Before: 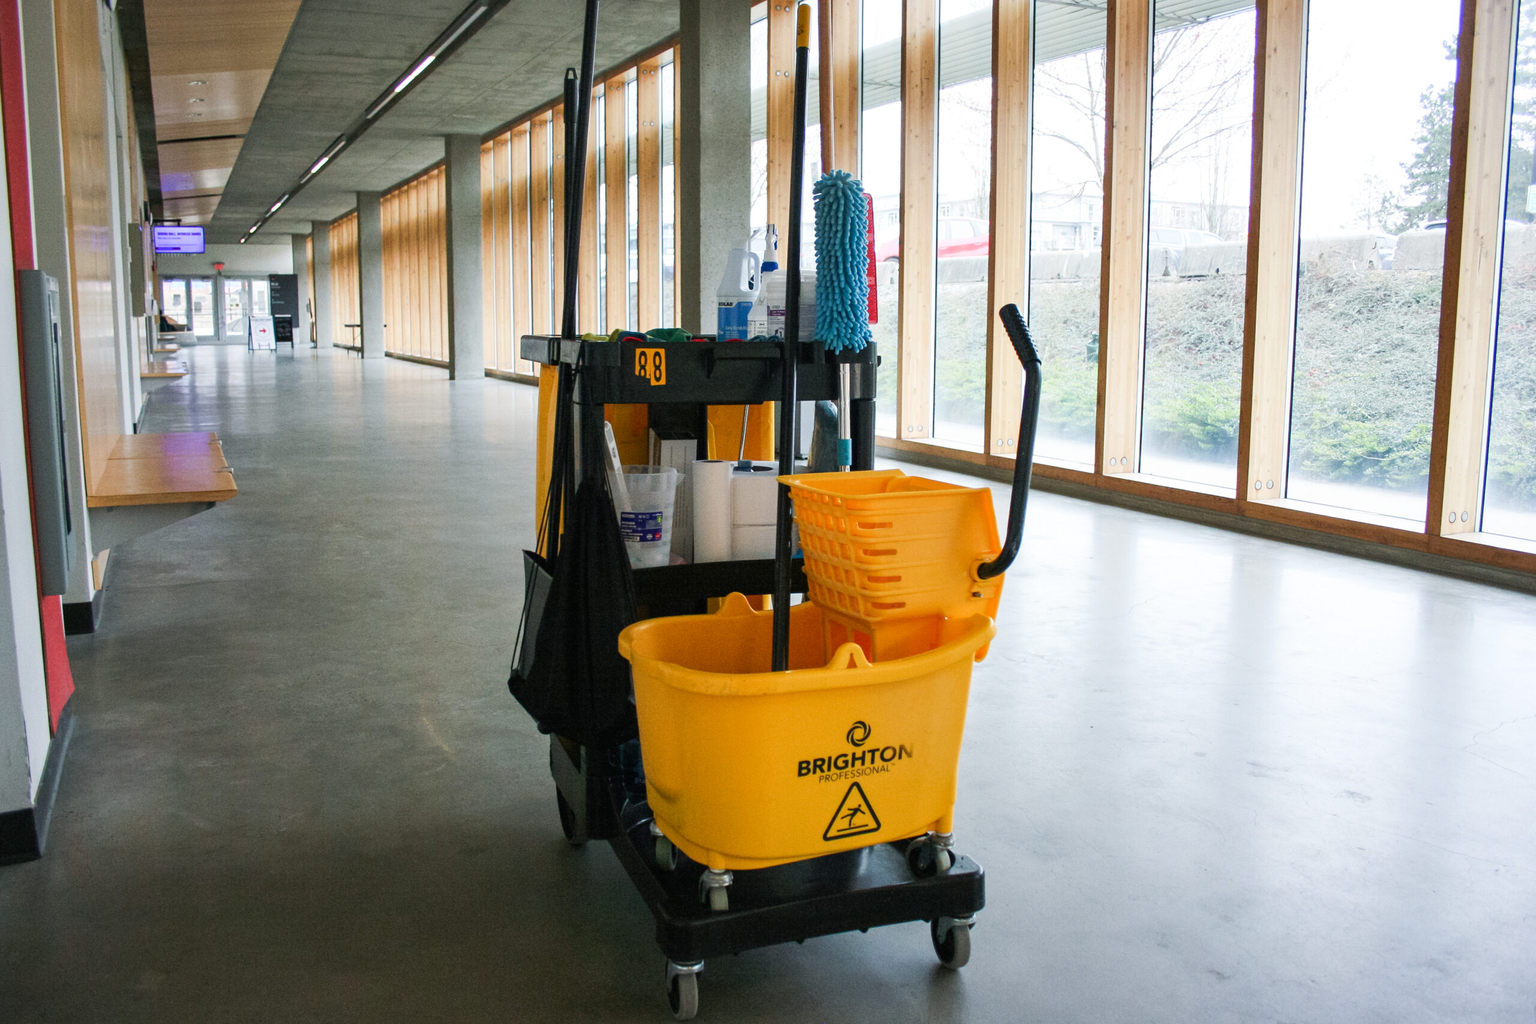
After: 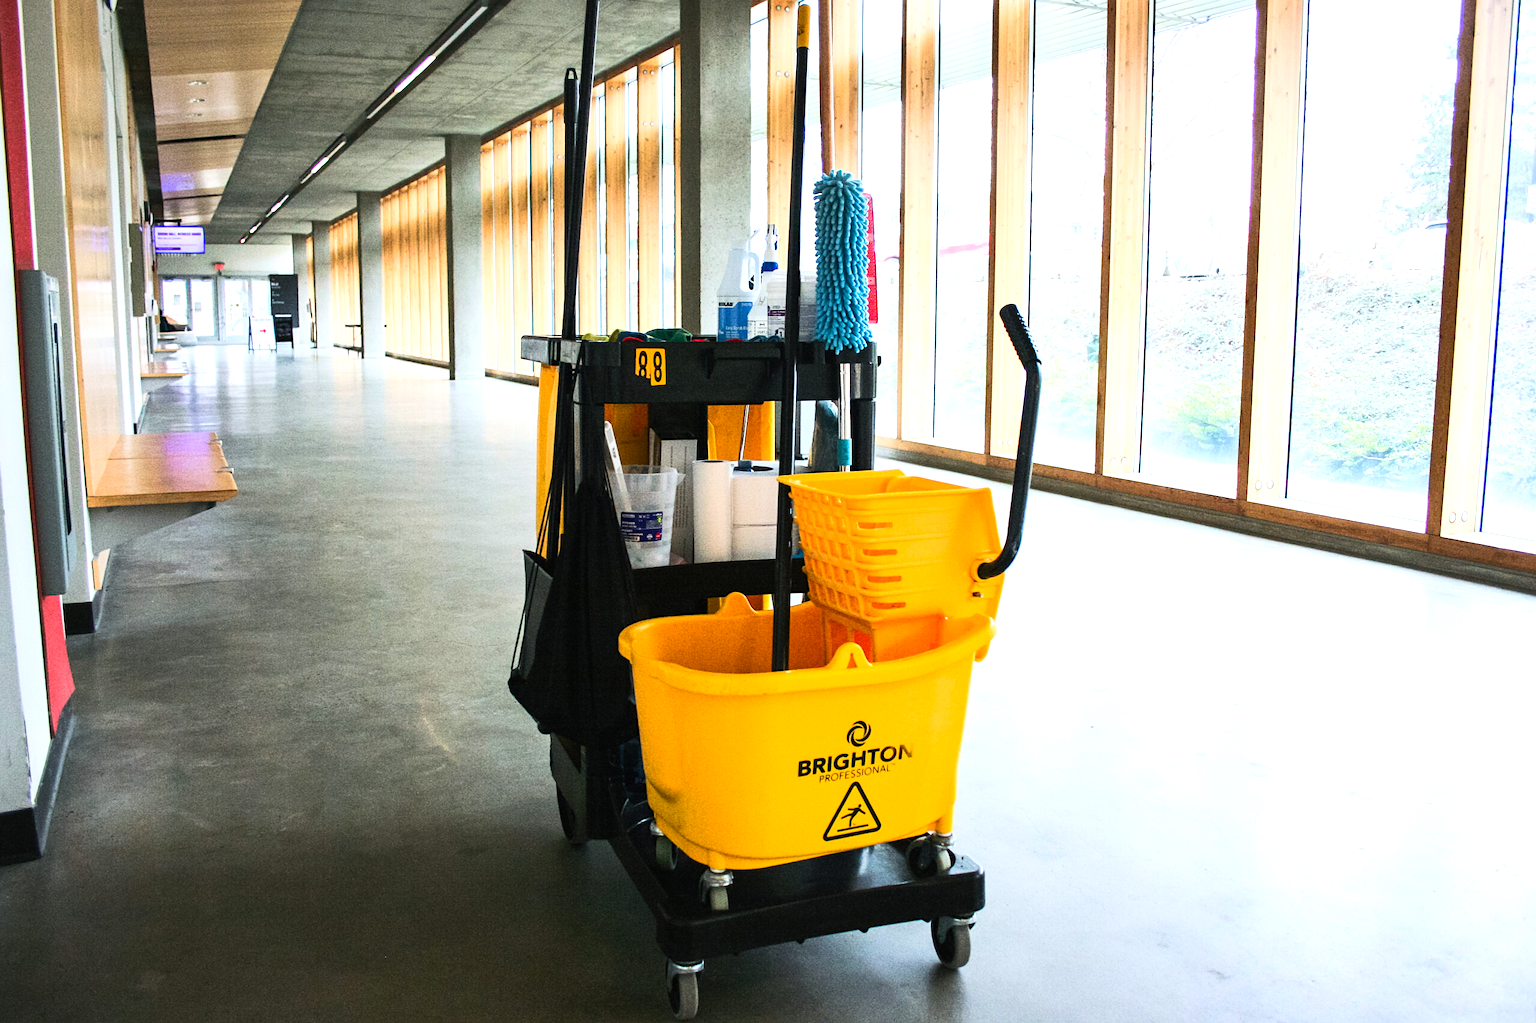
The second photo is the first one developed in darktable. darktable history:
sharpen: amount 0.2
tone equalizer: -8 EV -0.75 EV, -7 EV -0.7 EV, -6 EV -0.6 EV, -5 EV -0.4 EV, -3 EV 0.4 EV, -2 EV 0.6 EV, -1 EV 0.7 EV, +0 EV 0.75 EV, edges refinement/feathering 500, mask exposure compensation -1.57 EV, preserve details no
contrast brightness saturation: contrast 0.2, brightness 0.16, saturation 0.22
